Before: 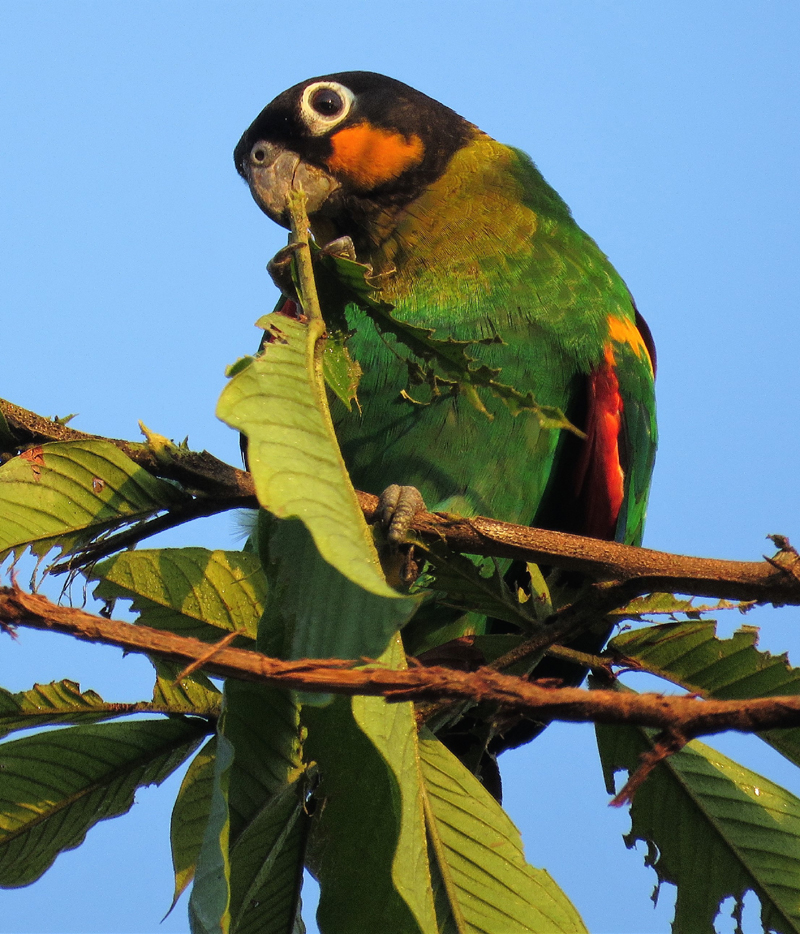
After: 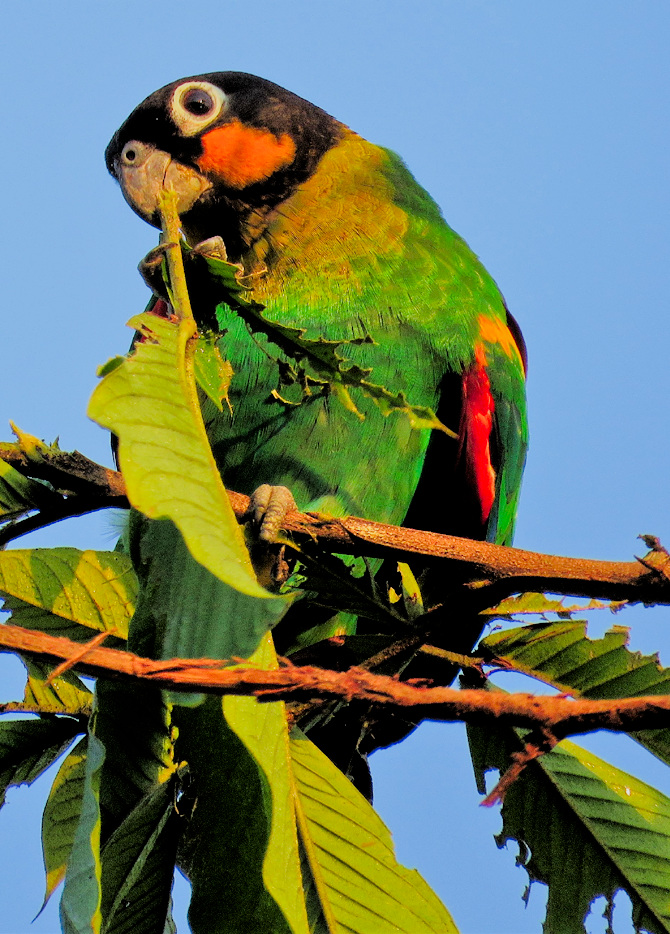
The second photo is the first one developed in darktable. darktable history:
crop: left 16.145%
contrast brightness saturation: contrast 0.09, saturation 0.28
filmic rgb: black relative exposure -4.14 EV, white relative exposure 5.1 EV, hardness 2.11, contrast 1.165
tone equalizer: -7 EV 0.15 EV, -6 EV 0.6 EV, -5 EV 1.15 EV, -4 EV 1.33 EV, -3 EV 1.15 EV, -2 EV 0.6 EV, -1 EV 0.15 EV, mask exposure compensation -0.5 EV
